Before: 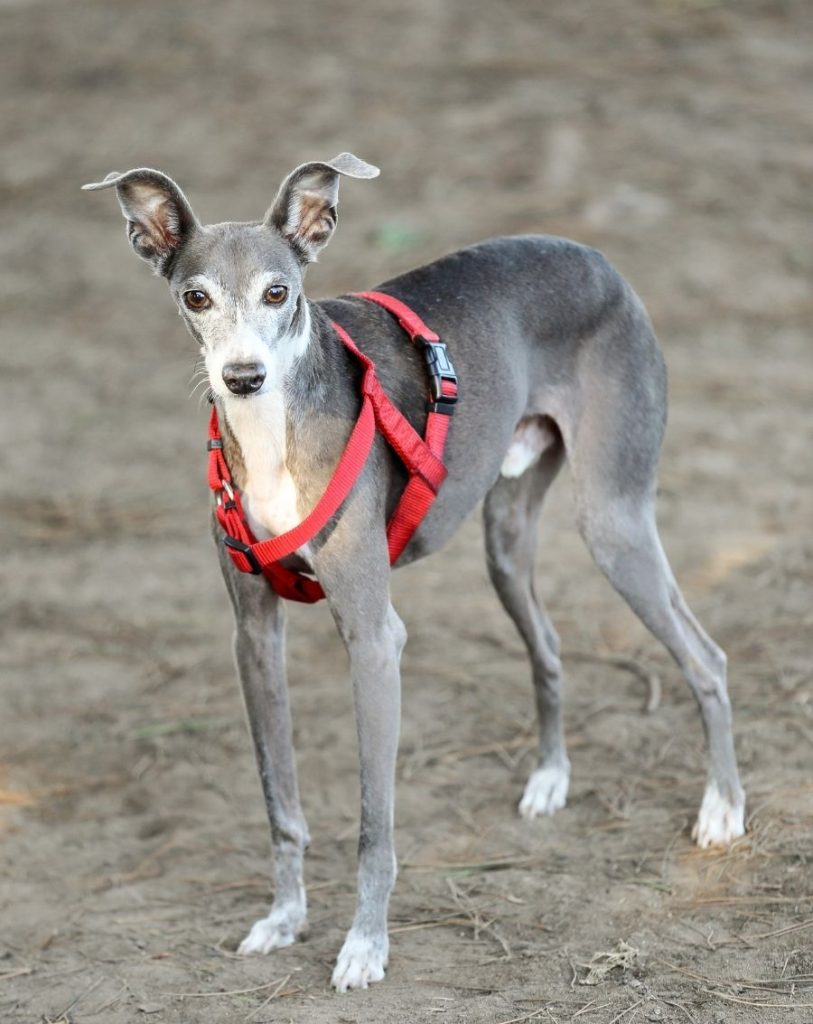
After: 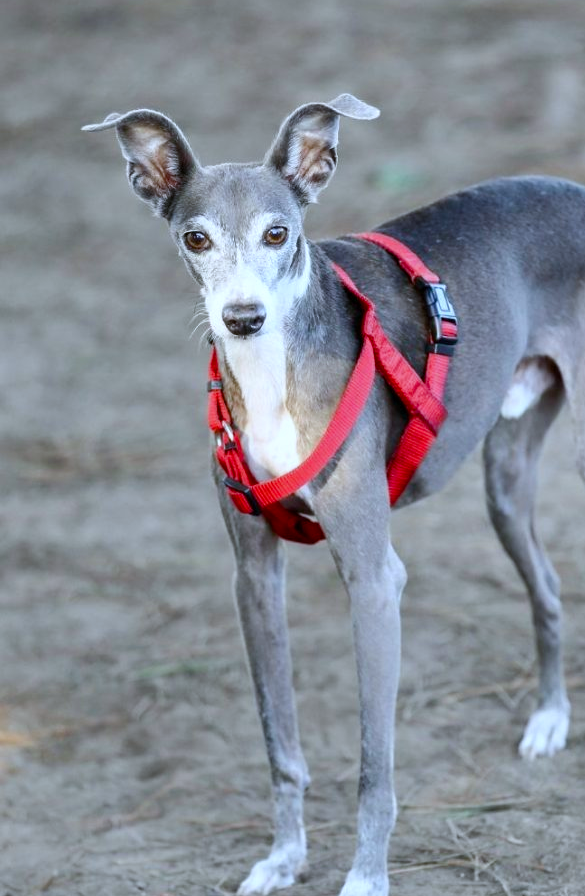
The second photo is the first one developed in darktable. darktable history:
crop: top 5.803%, right 27.864%, bottom 5.804%
white balance: red 0.926, green 1.003, blue 1.133
color balance rgb: perceptual saturation grading › global saturation 20%, perceptual saturation grading › highlights -25%, perceptual saturation grading › shadows 25%
